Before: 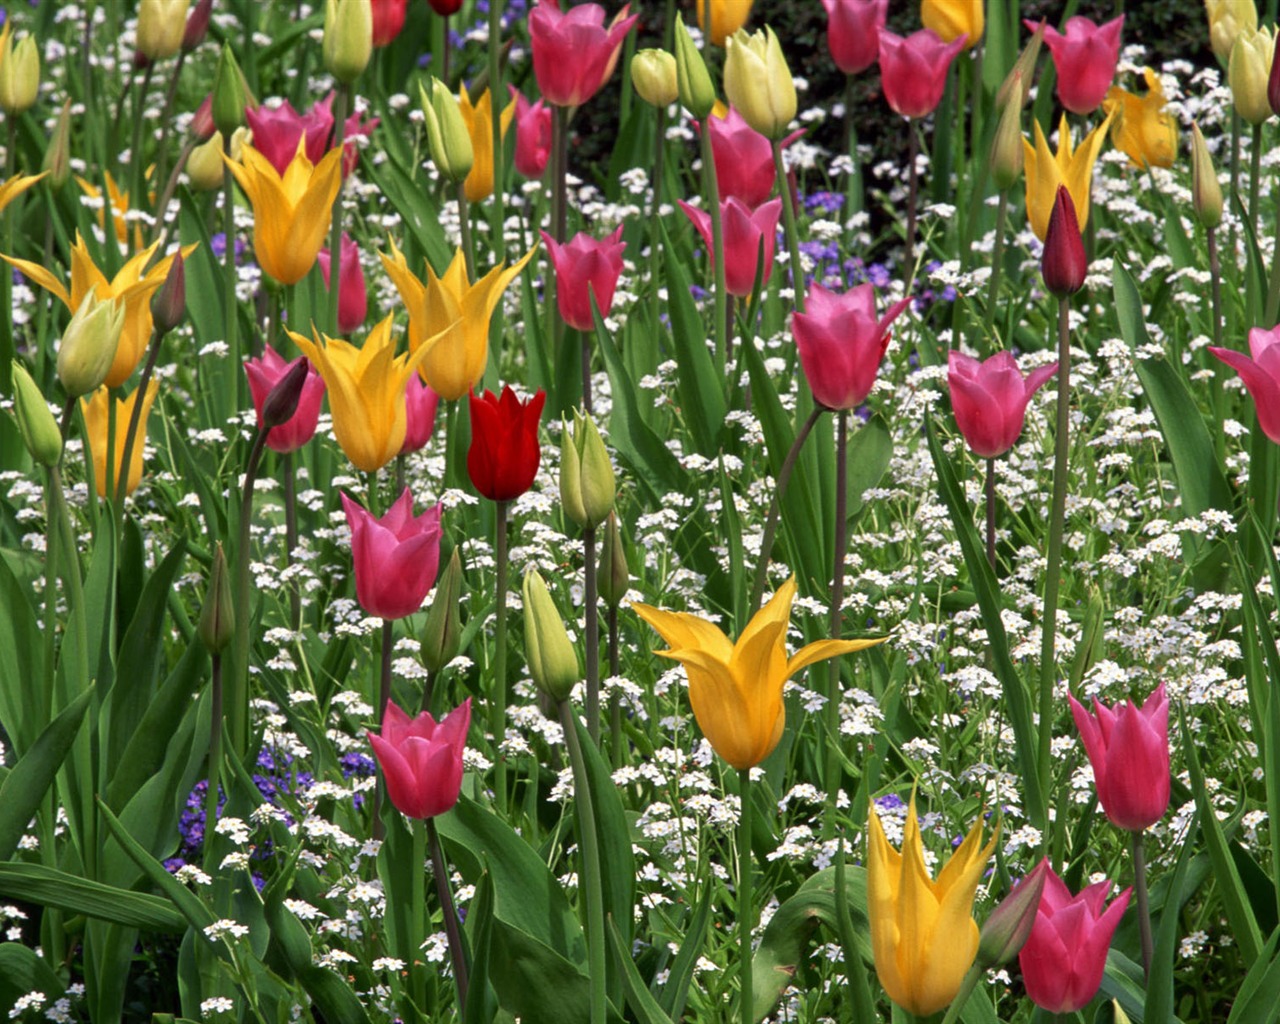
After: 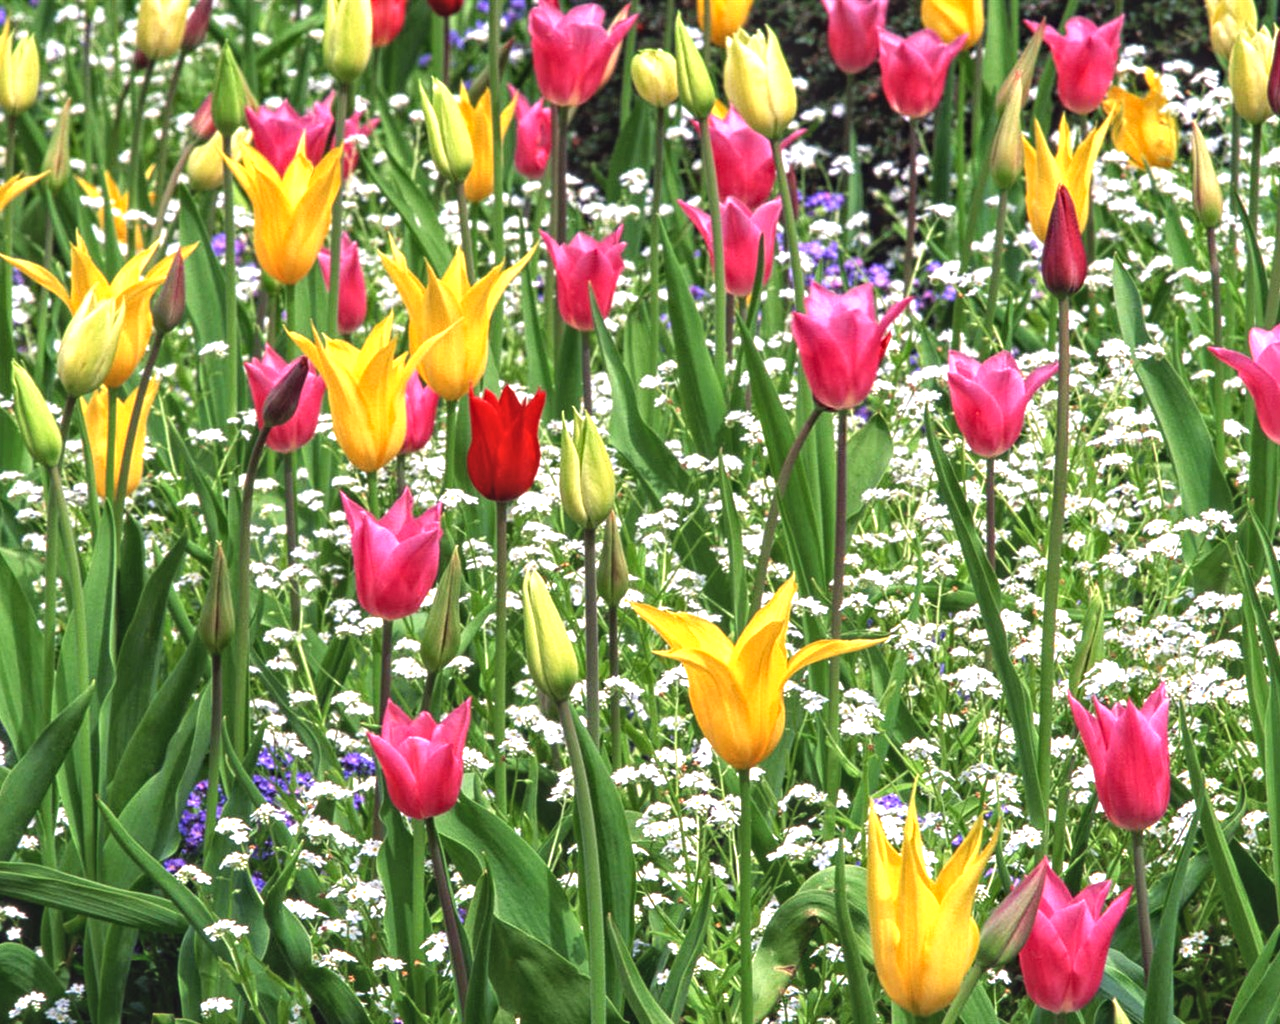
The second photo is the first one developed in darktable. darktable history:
exposure: black level correction -0.006, exposure 1 EV, compensate highlight preservation false
local contrast: on, module defaults
haze removal: compatibility mode true, adaptive false
